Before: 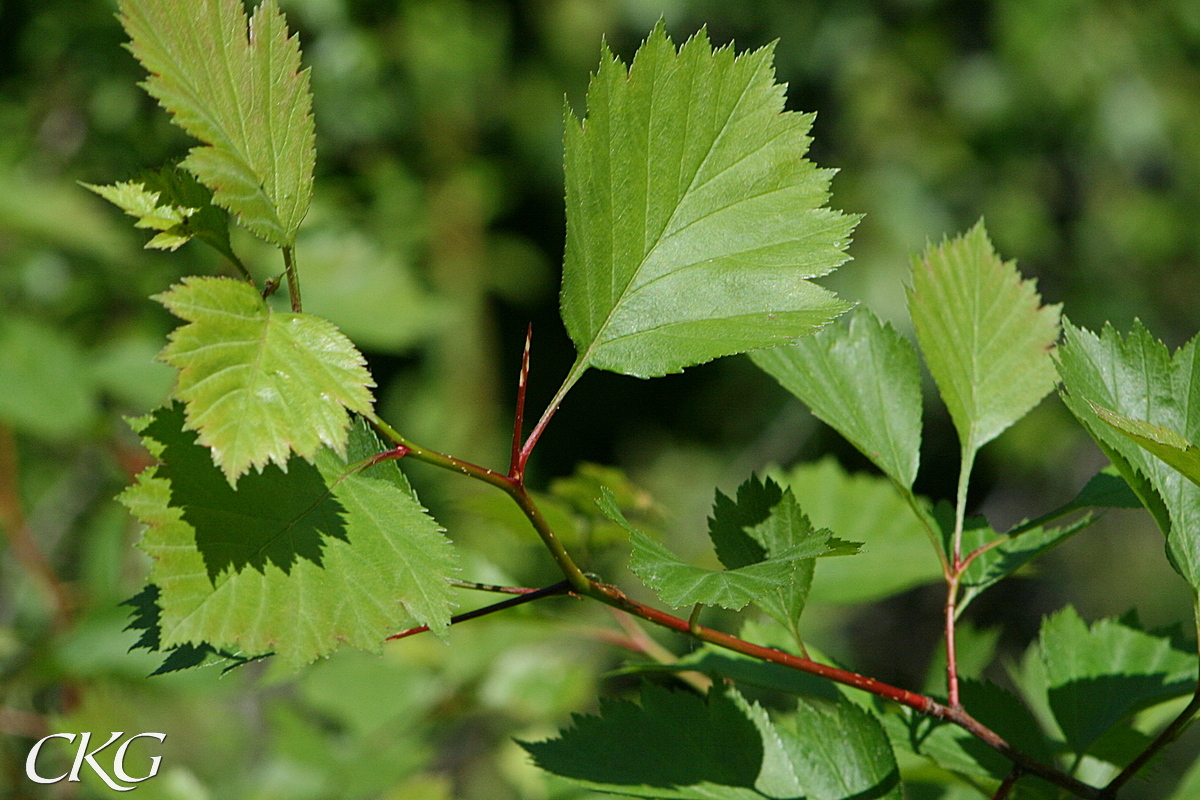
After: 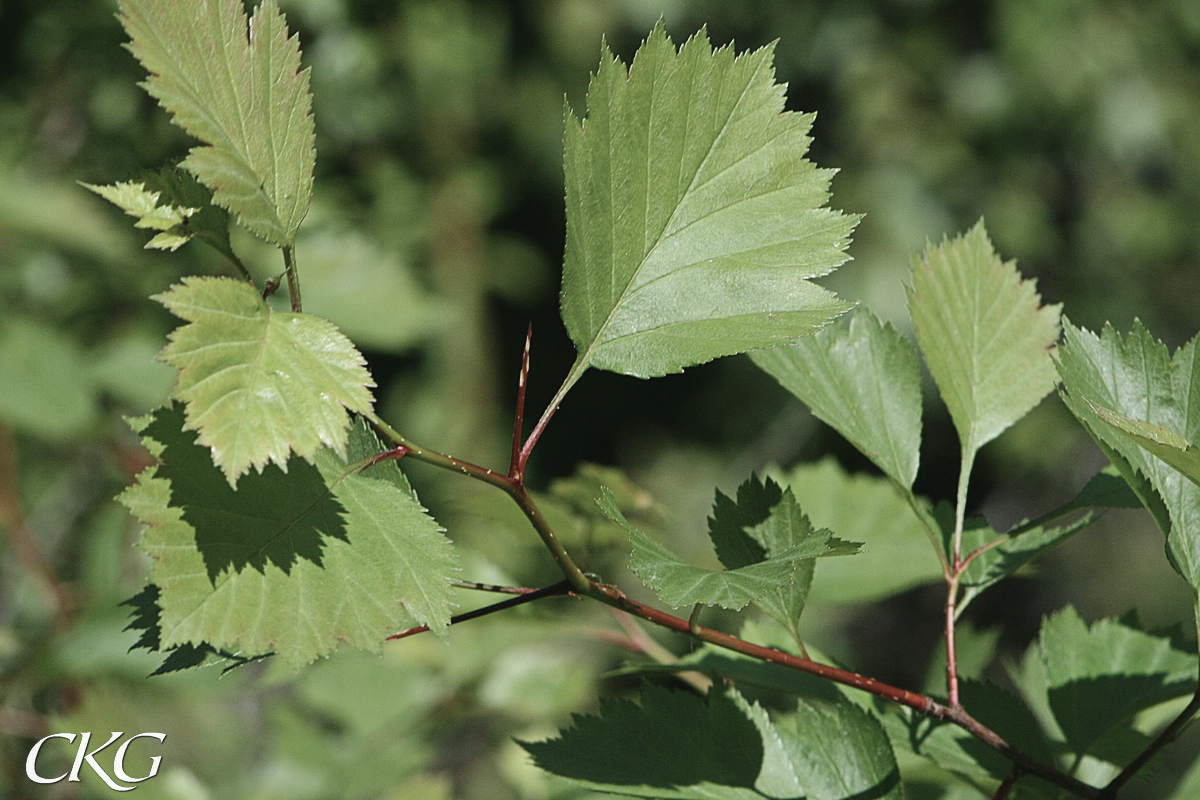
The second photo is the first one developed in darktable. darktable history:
exposure: black level correction -0.004, exposure 0.047 EV, compensate highlight preservation false
contrast brightness saturation: contrast 0.097, saturation -0.36
